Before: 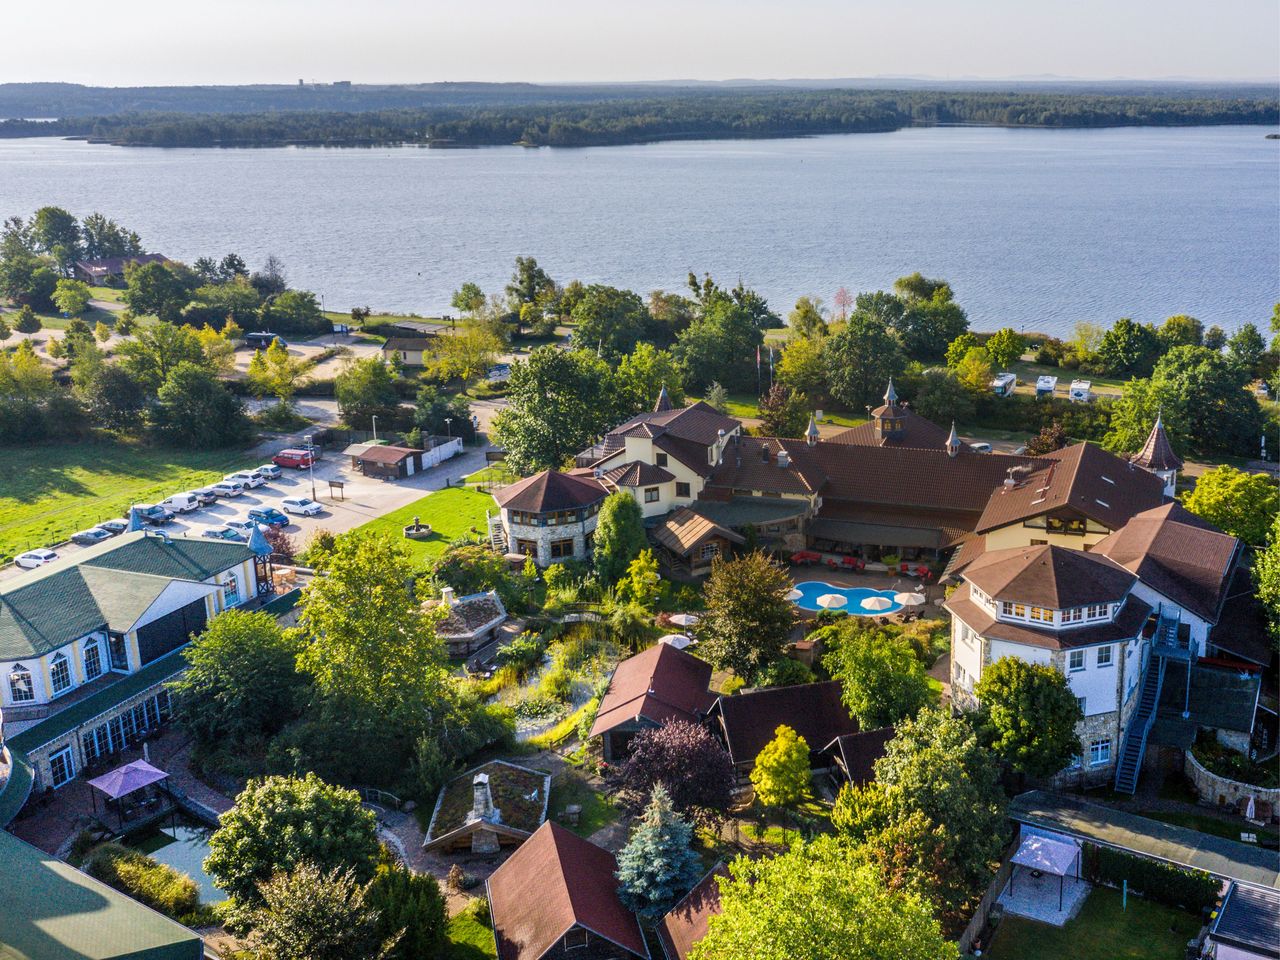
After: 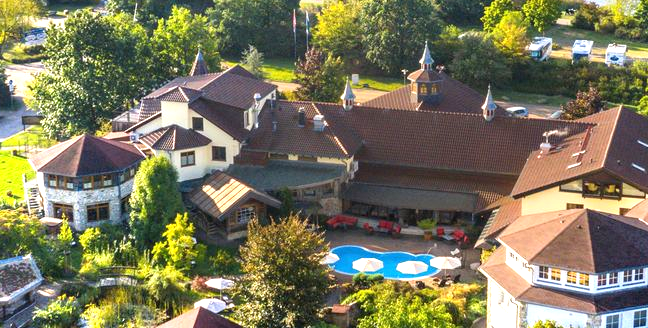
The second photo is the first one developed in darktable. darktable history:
crop: left 36.32%, top 35.065%, right 13.007%, bottom 30.678%
exposure: black level correction 0, exposure 1.001 EV, compensate highlight preservation false
